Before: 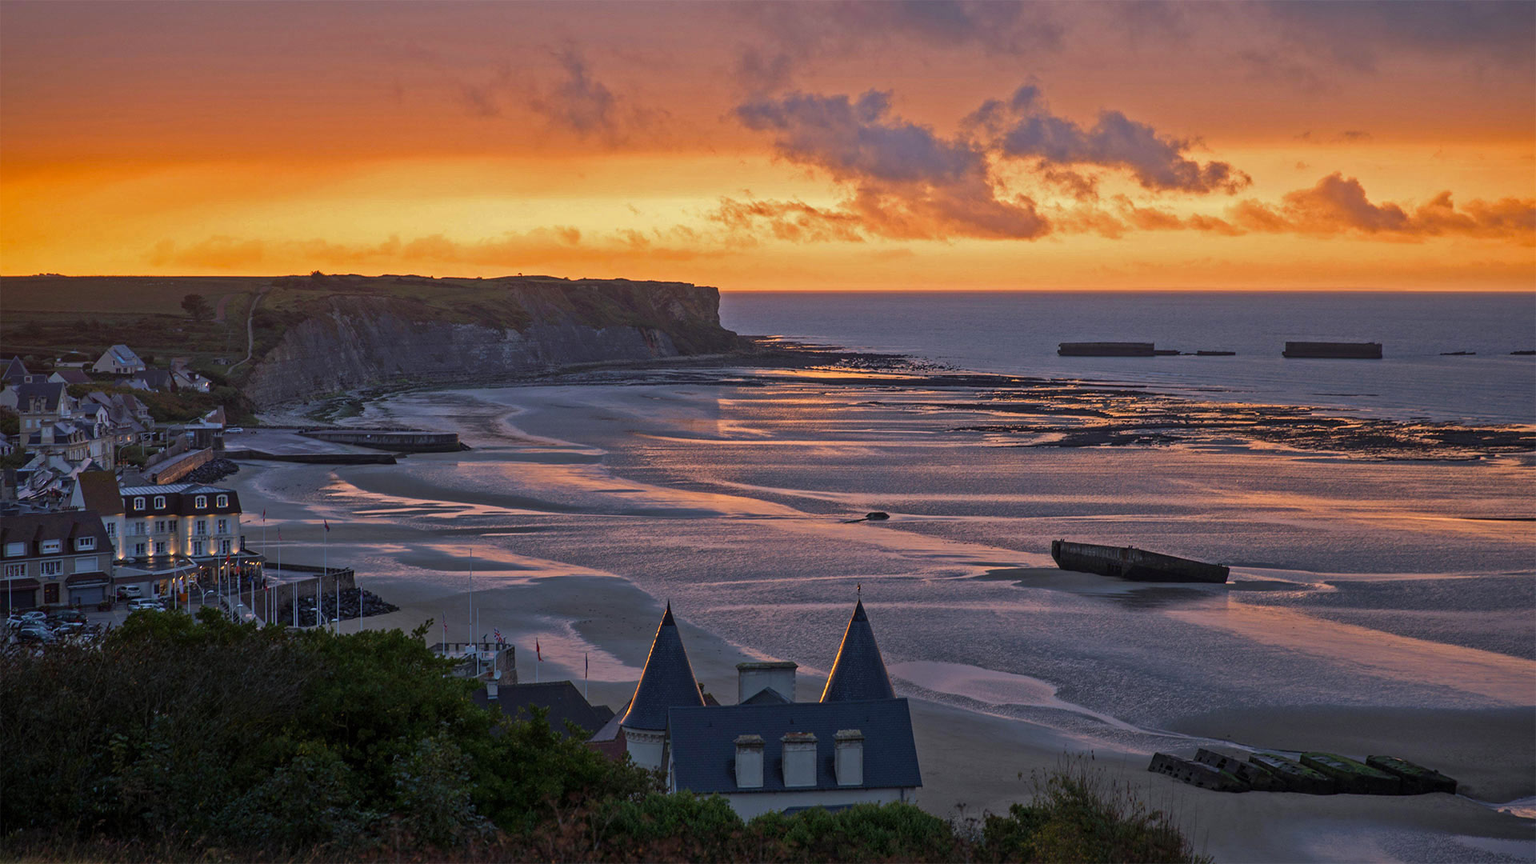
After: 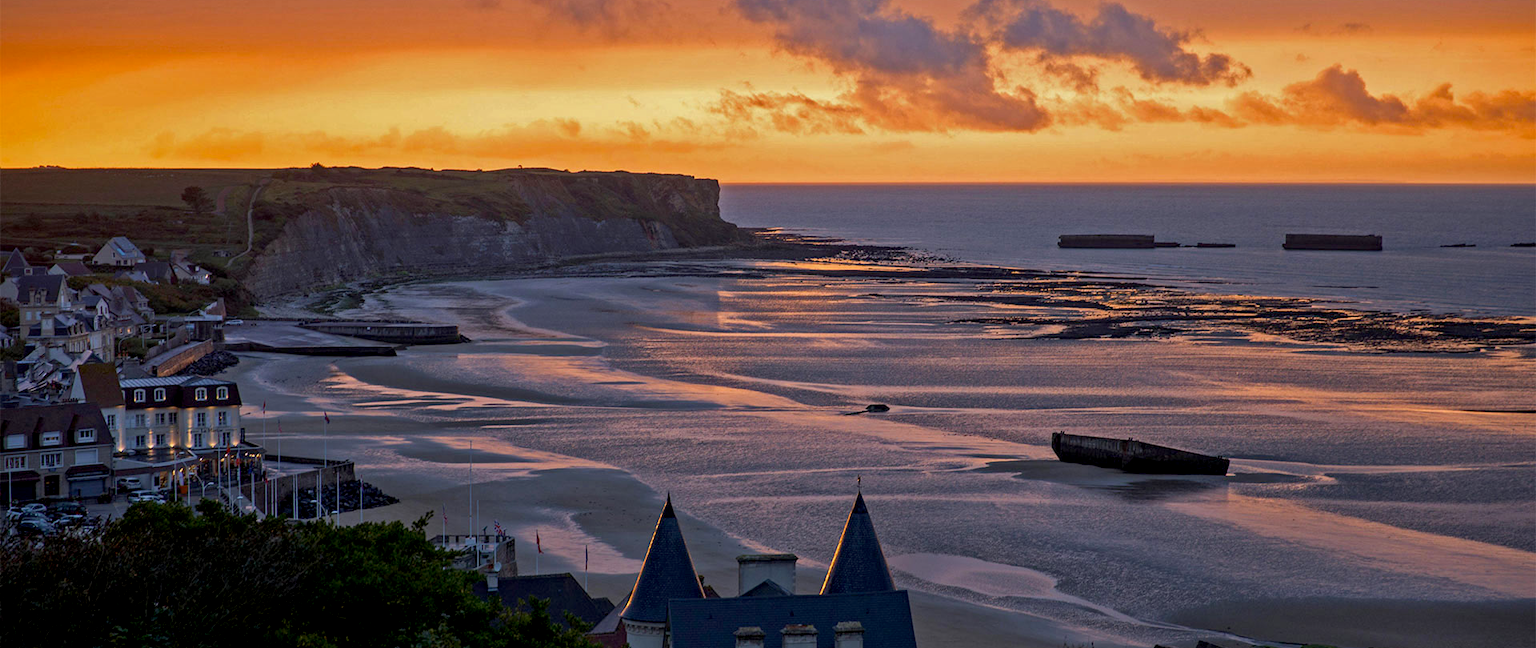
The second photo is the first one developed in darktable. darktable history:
crop and rotate: top 12.5%, bottom 12.5%
white balance: emerald 1
exposure: black level correction 0.009, exposure 0.014 EV, compensate highlight preservation false
